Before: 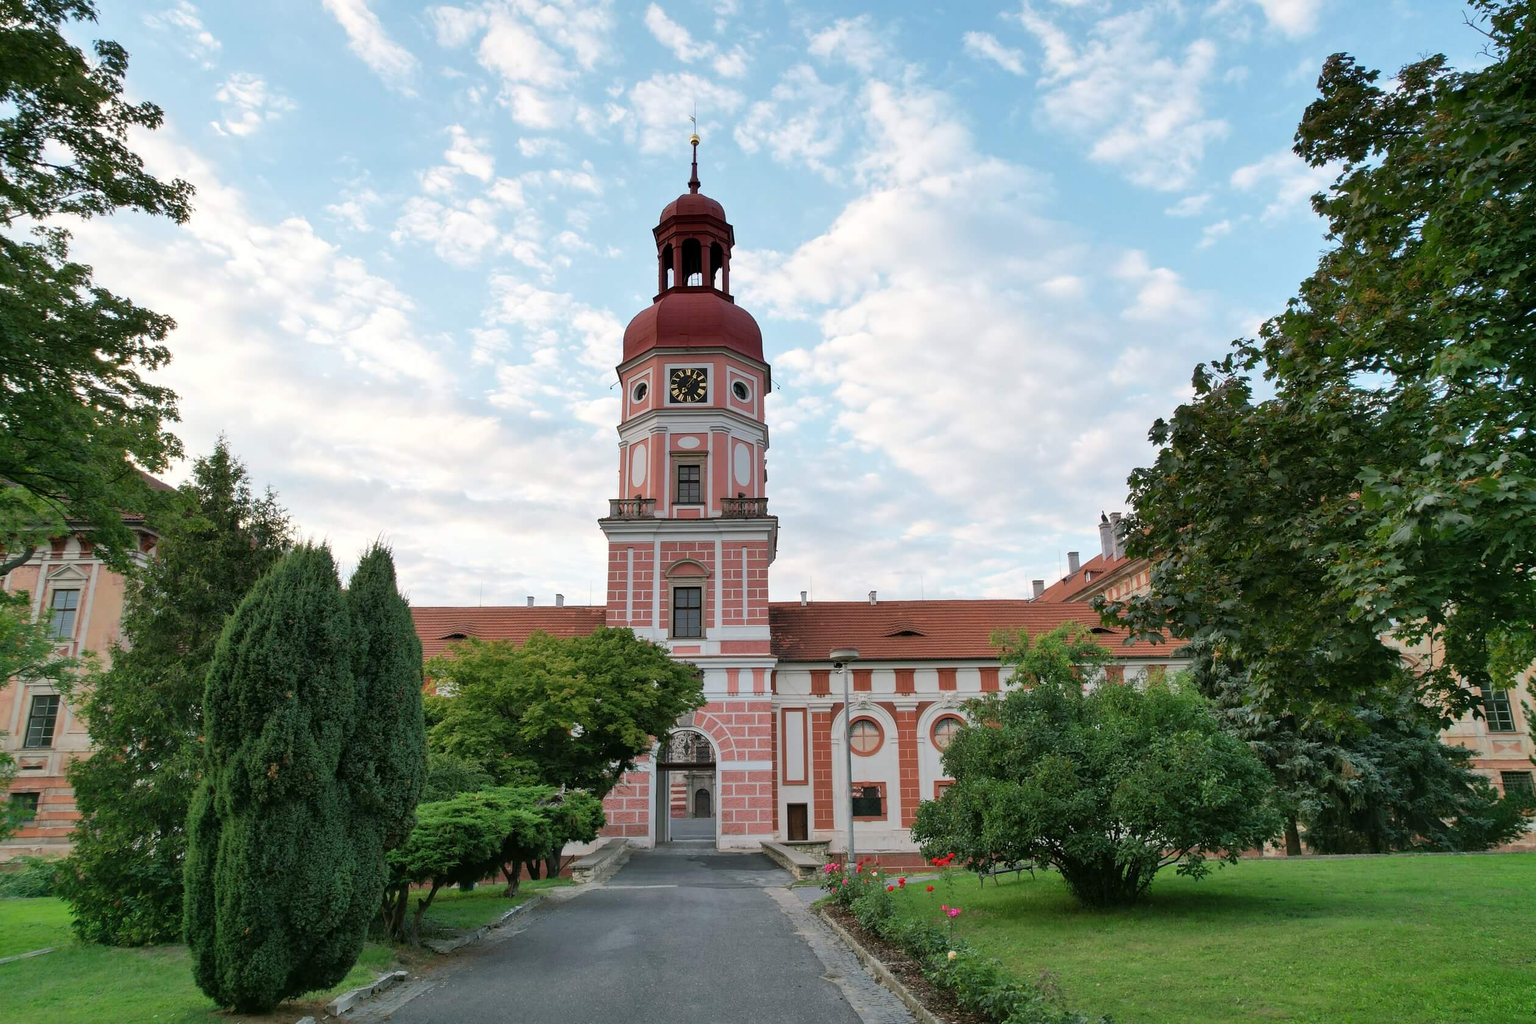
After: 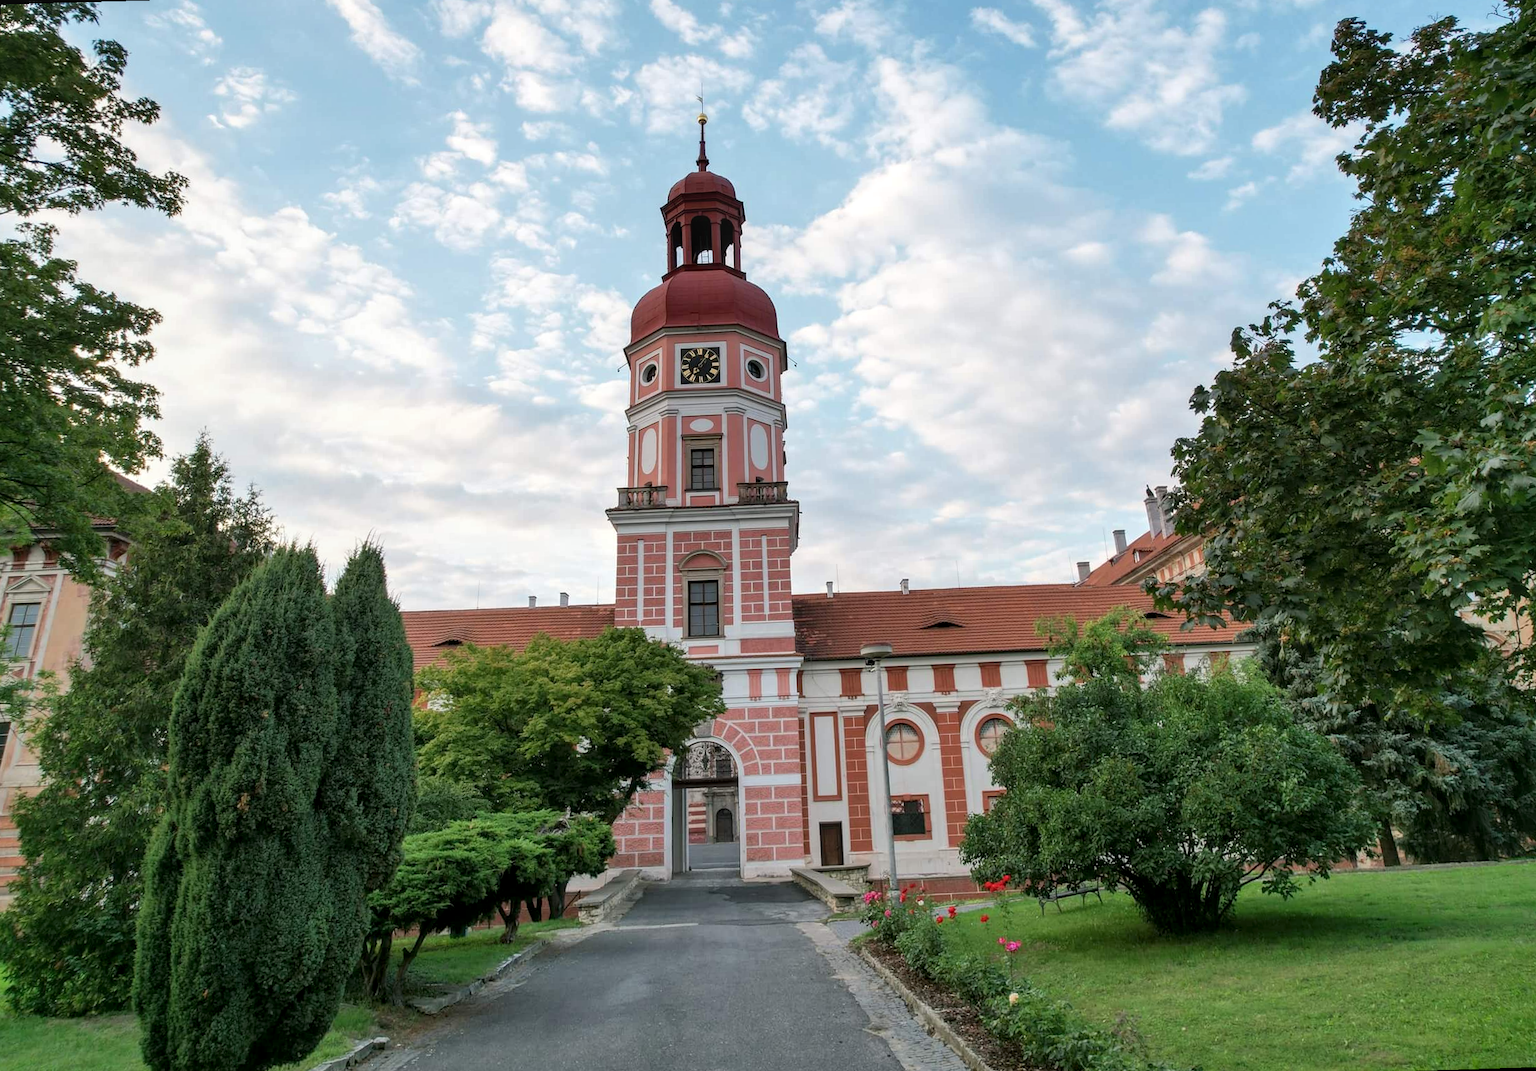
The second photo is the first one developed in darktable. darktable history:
rotate and perspective: rotation -1.68°, lens shift (vertical) -0.146, crop left 0.049, crop right 0.912, crop top 0.032, crop bottom 0.96
local contrast: on, module defaults
